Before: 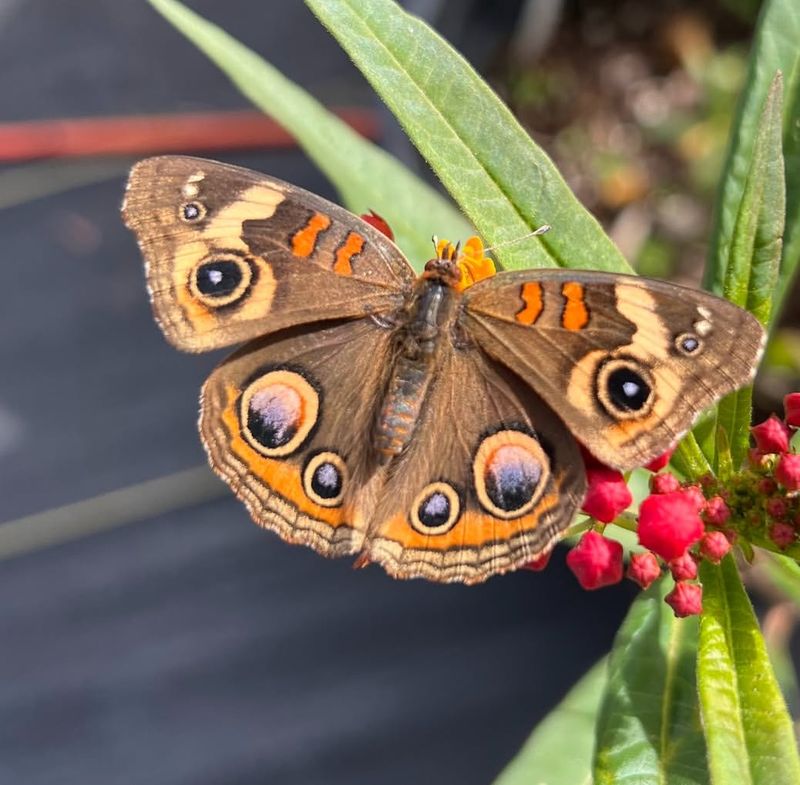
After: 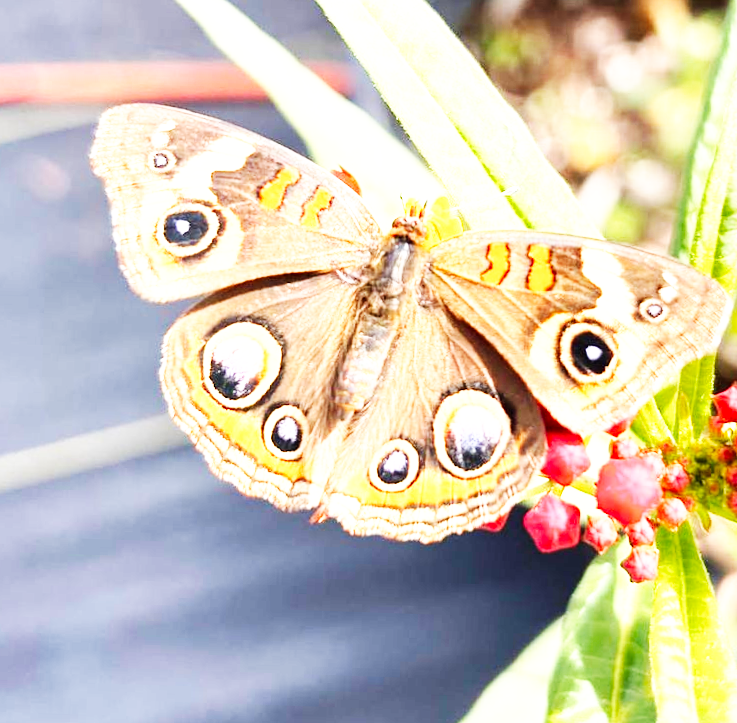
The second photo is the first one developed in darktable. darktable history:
base curve: curves: ch0 [(0, 0) (0.007, 0.004) (0.027, 0.03) (0.046, 0.07) (0.207, 0.54) (0.442, 0.872) (0.673, 0.972) (1, 1)], preserve colors none
crop and rotate: angle -1.96°, left 3.097%, top 4.154%, right 1.586%, bottom 0.529%
exposure: black level correction 0, exposure 1.2 EV, compensate highlight preservation false
